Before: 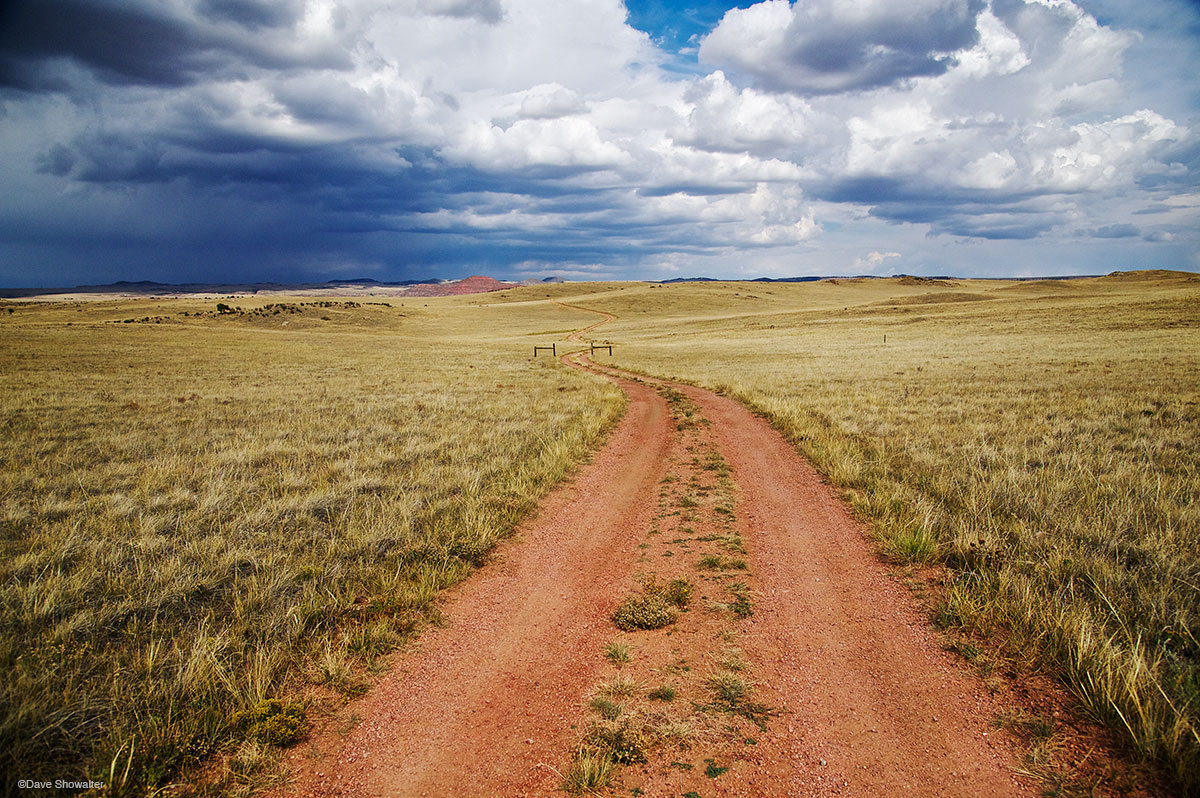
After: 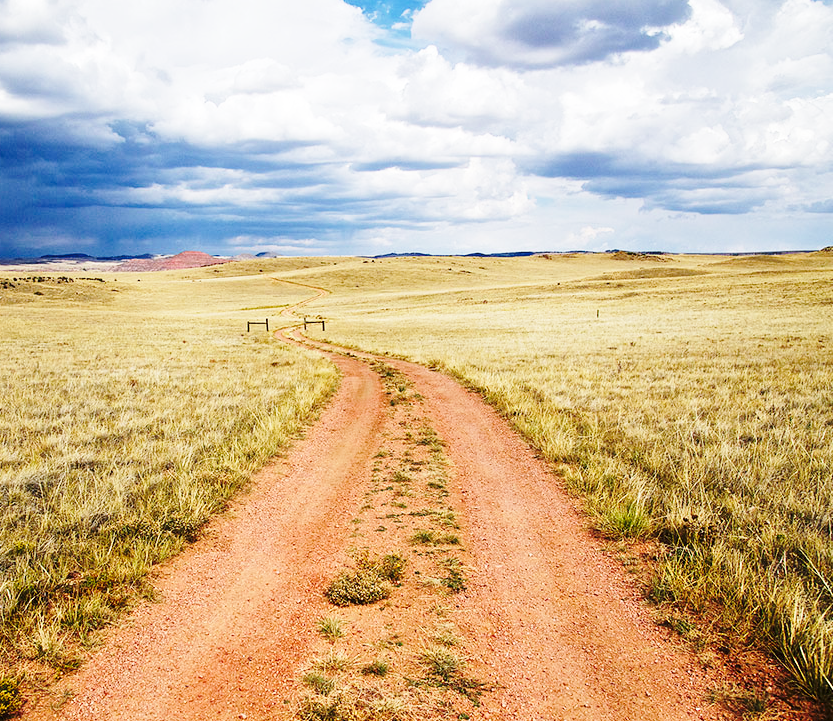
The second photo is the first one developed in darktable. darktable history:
base curve: curves: ch0 [(0, 0) (0.032, 0.037) (0.105, 0.228) (0.435, 0.76) (0.856, 0.983) (1, 1)], preserve colors none
contrast brightness saturation: contrast 0.01, saturation -0.057
crop and rotate: left 23.965%, top 3.302%, right 6.601%, bottom 6.234%
